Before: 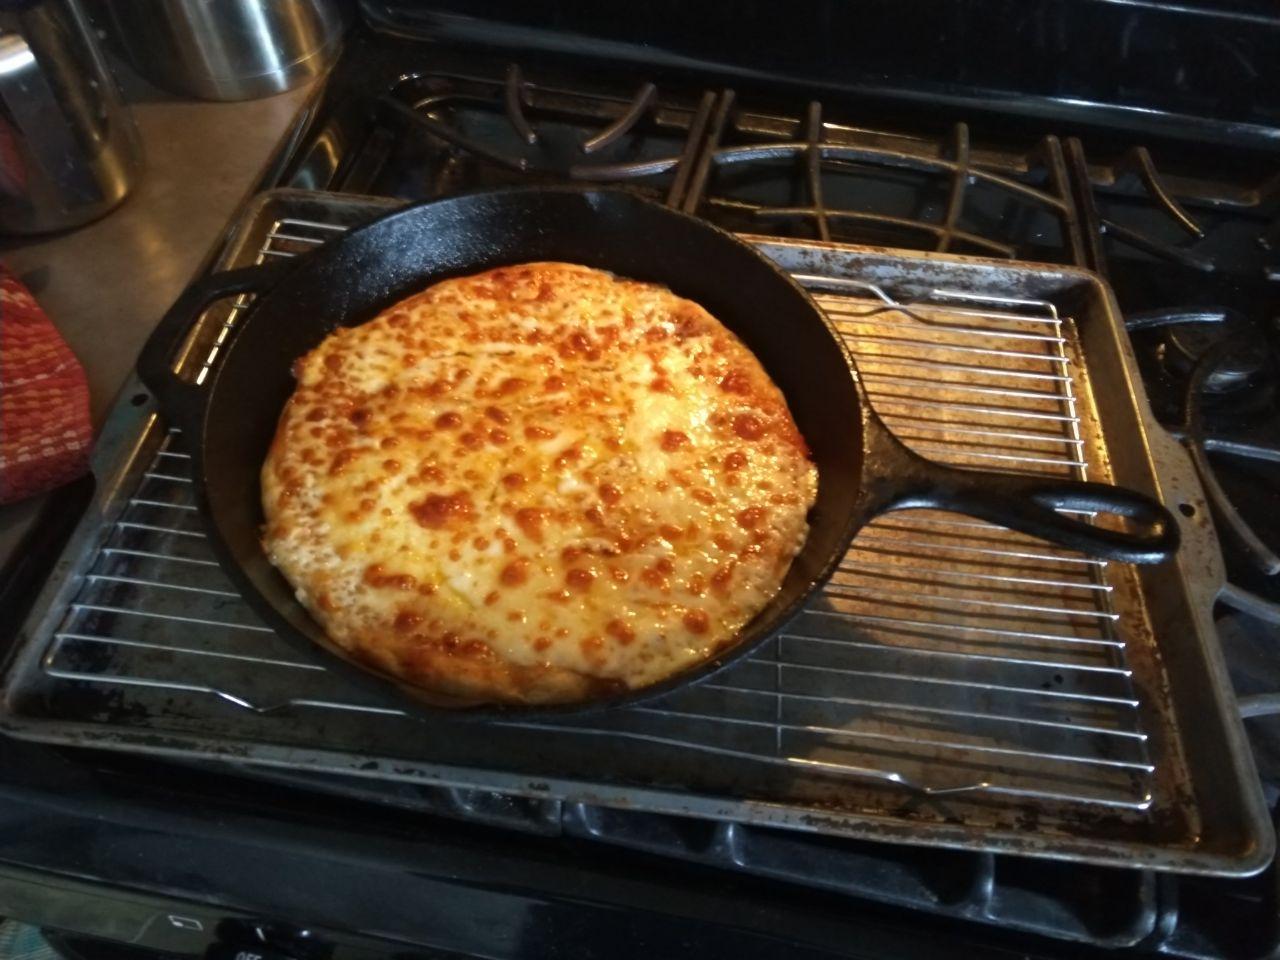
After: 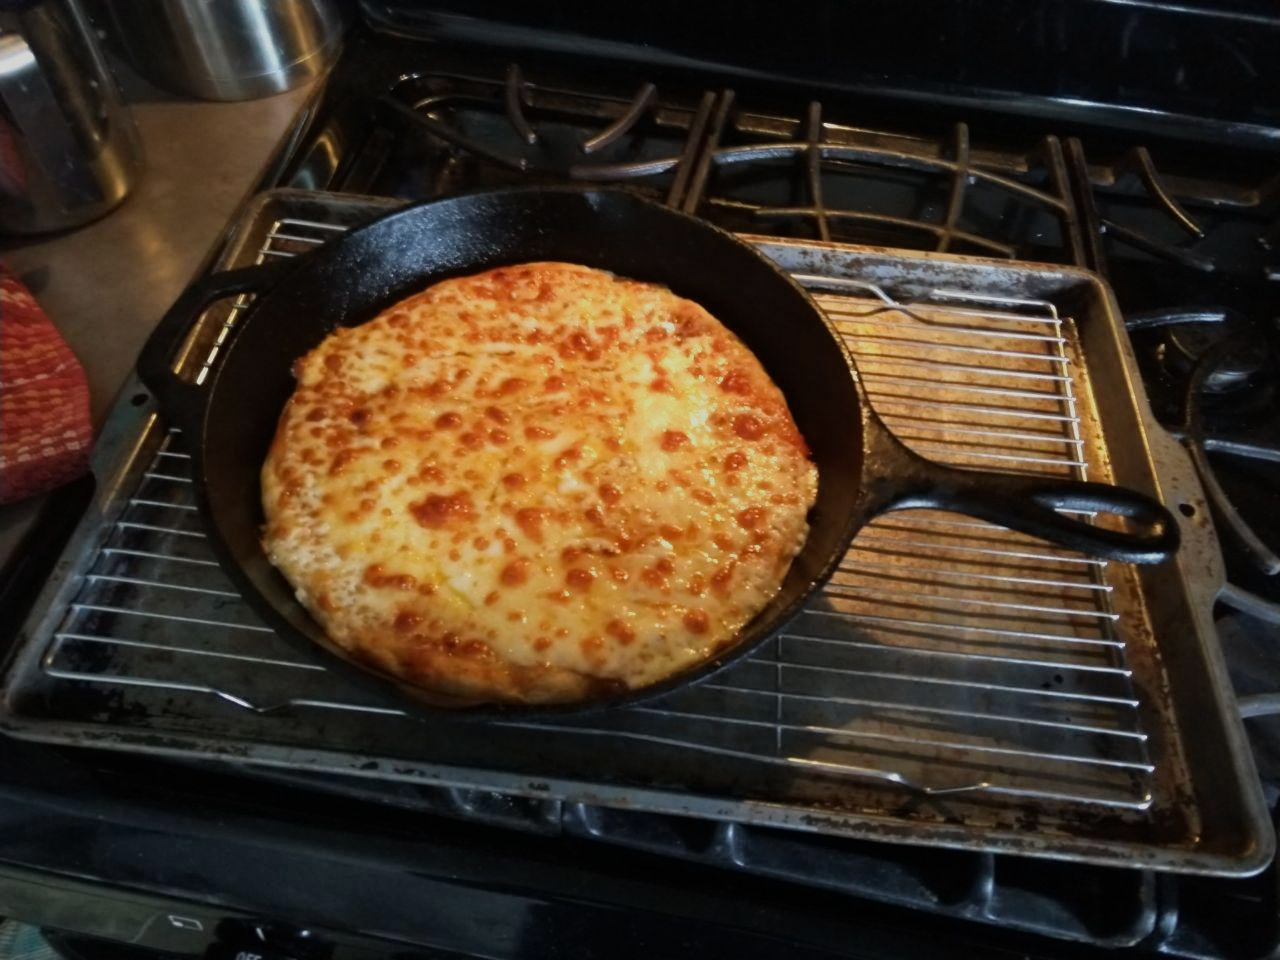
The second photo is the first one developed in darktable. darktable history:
filmic rgb: black relative exposure -16 EV, white relative exposure 4.93 EV, hardness 6.2
